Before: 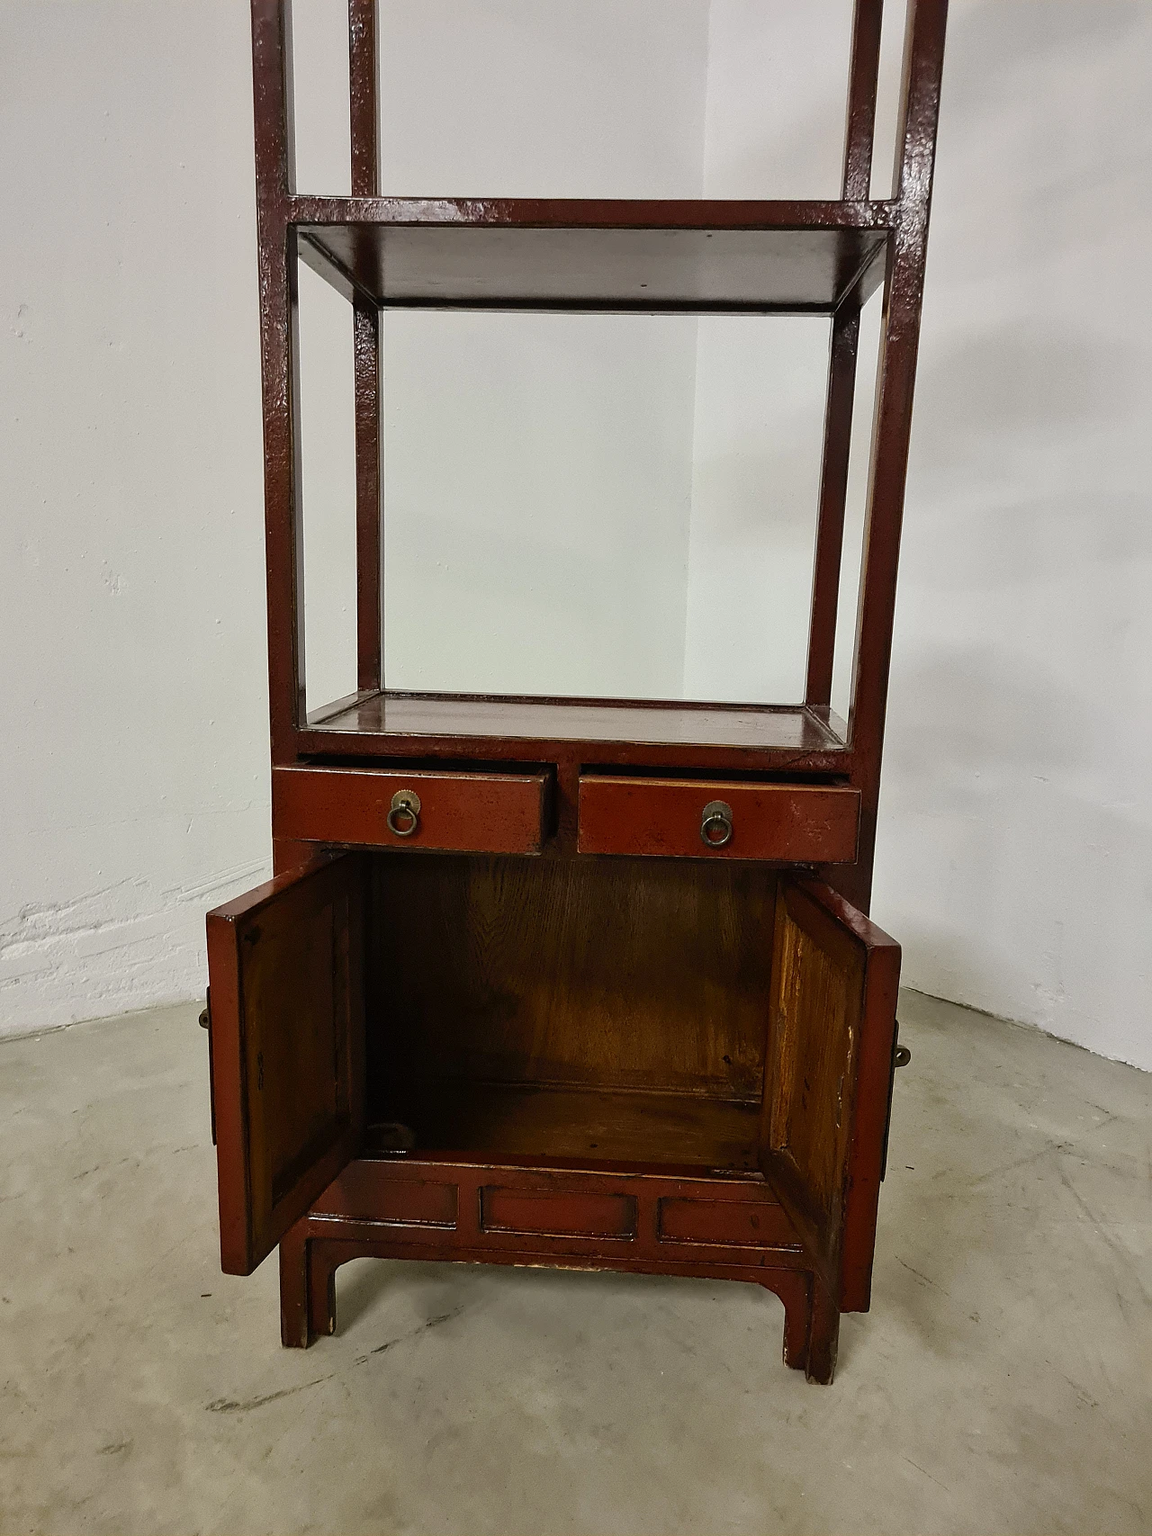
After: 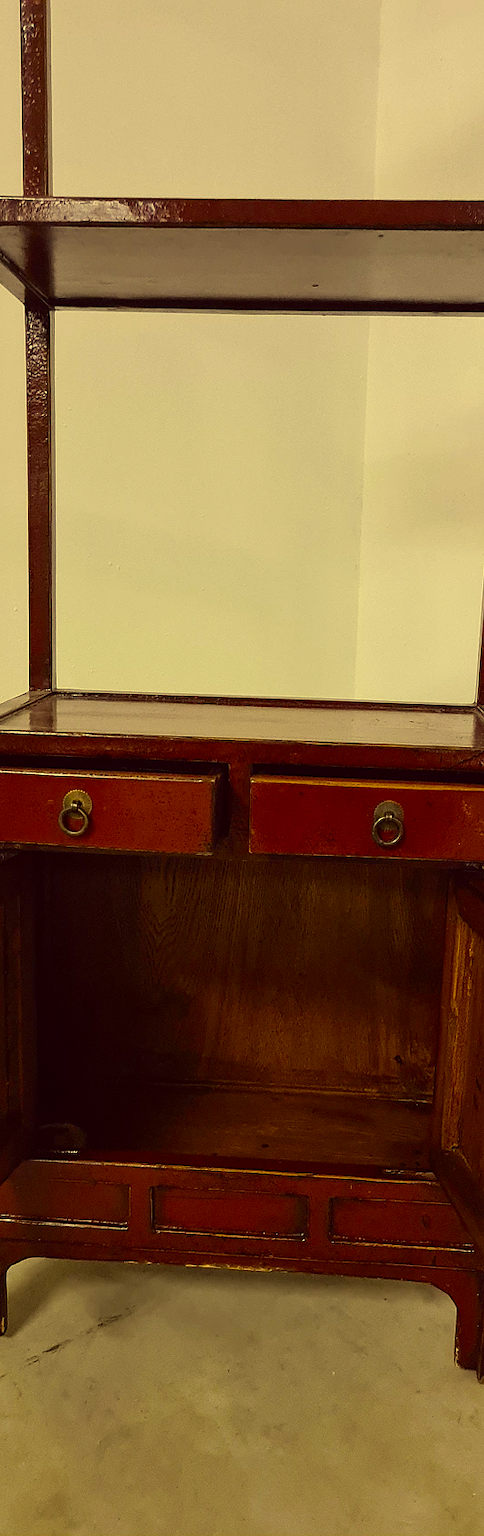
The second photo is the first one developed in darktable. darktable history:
crop: left 28.535%, right 29.367%
color balance rgb: perceptual saturation grading › global saturation 19.544%
color correction: highlights a* -0.607, highlights b* 39.82, shadows a* 9.49, shadows b* -0.804
